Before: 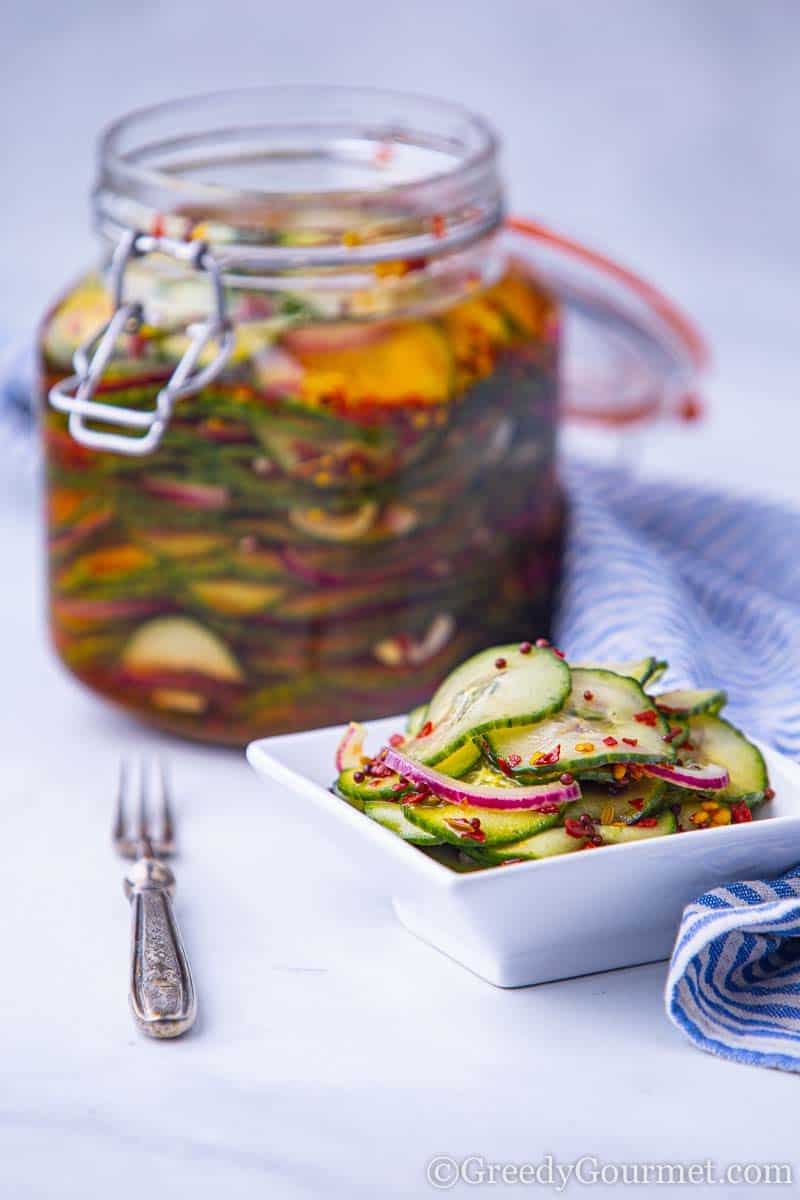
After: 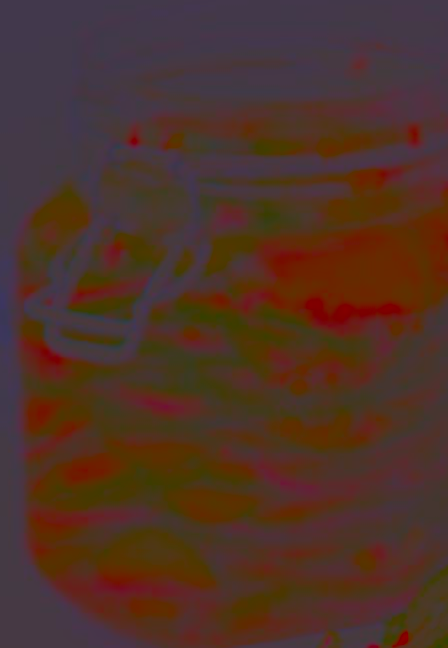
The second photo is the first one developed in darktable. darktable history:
levels: levels [0, 0.618, 1]
sharpen: amount 0.21
exposure: black level correction -0.015, exposure -0.137 EV, compensate highlight preservation false
shadows and highlights: shadows 37.74, highlights -27.42, soften with gaussian
crop and rotate: left 3.053%, top 7.604%, right 40.915%, bottom 38.364%
color correction: highlights a* 21.22, highlights b* 19.2
contrast brightness saturation: contrast -0.973, brightness -0.162, saturation 0.751
